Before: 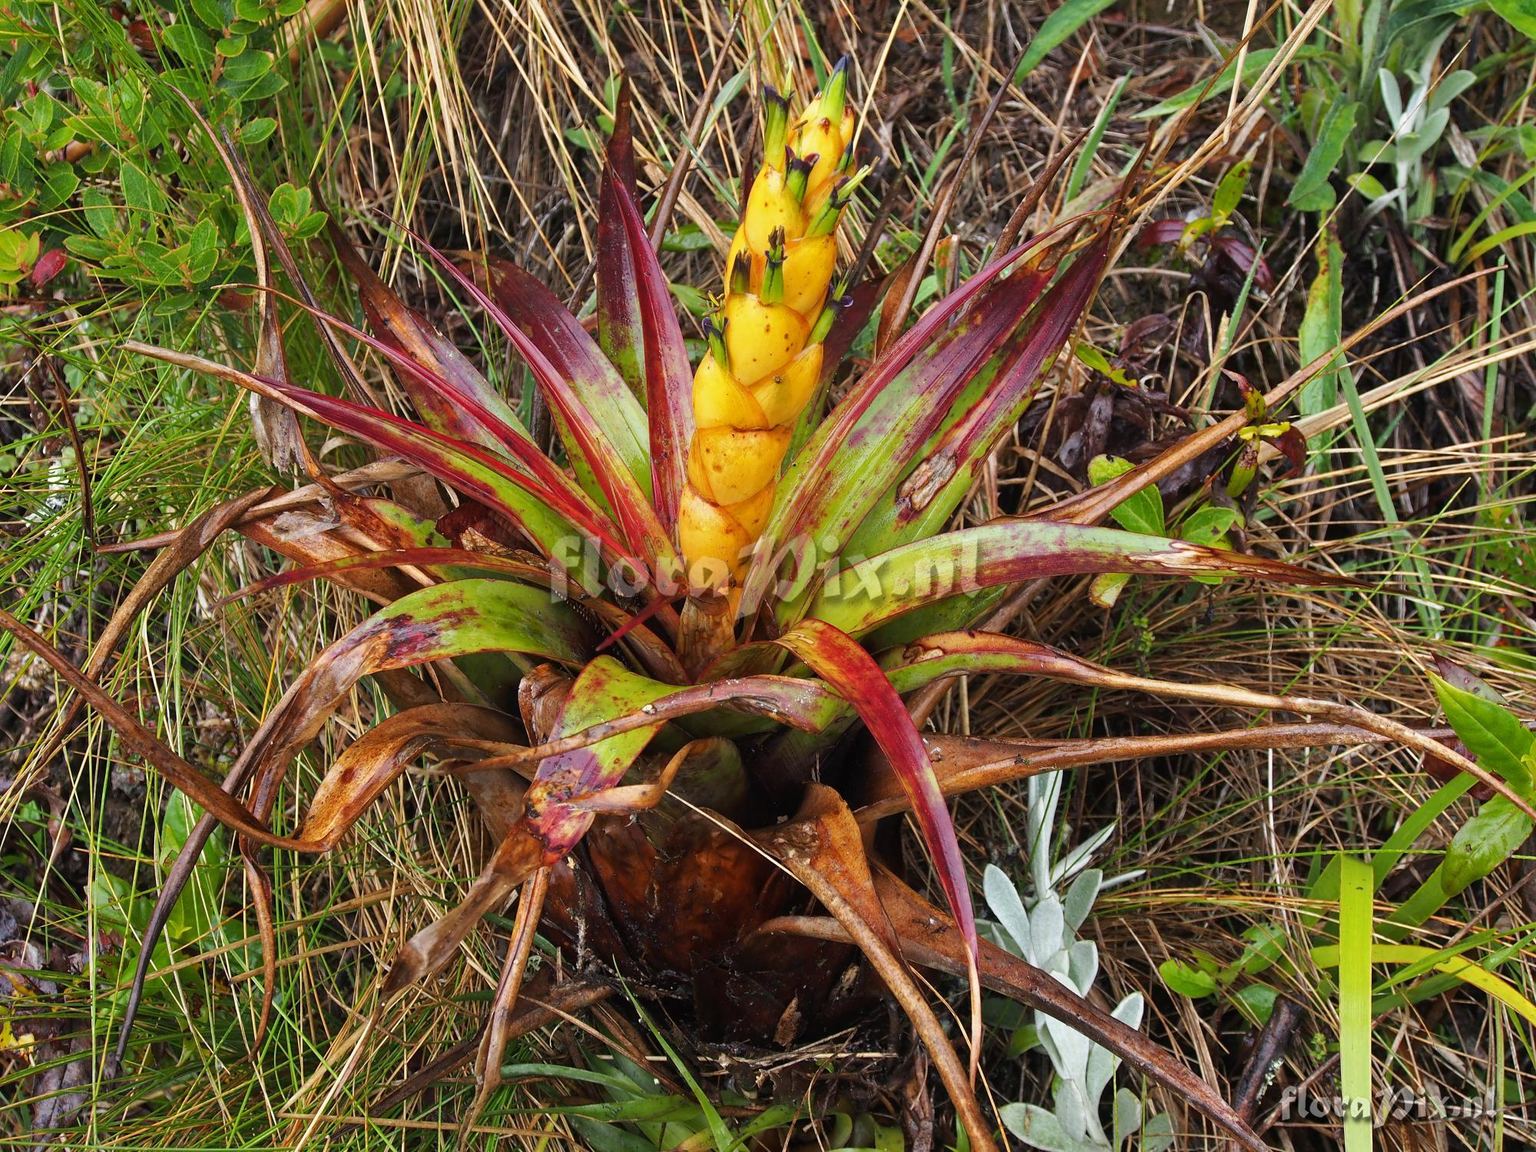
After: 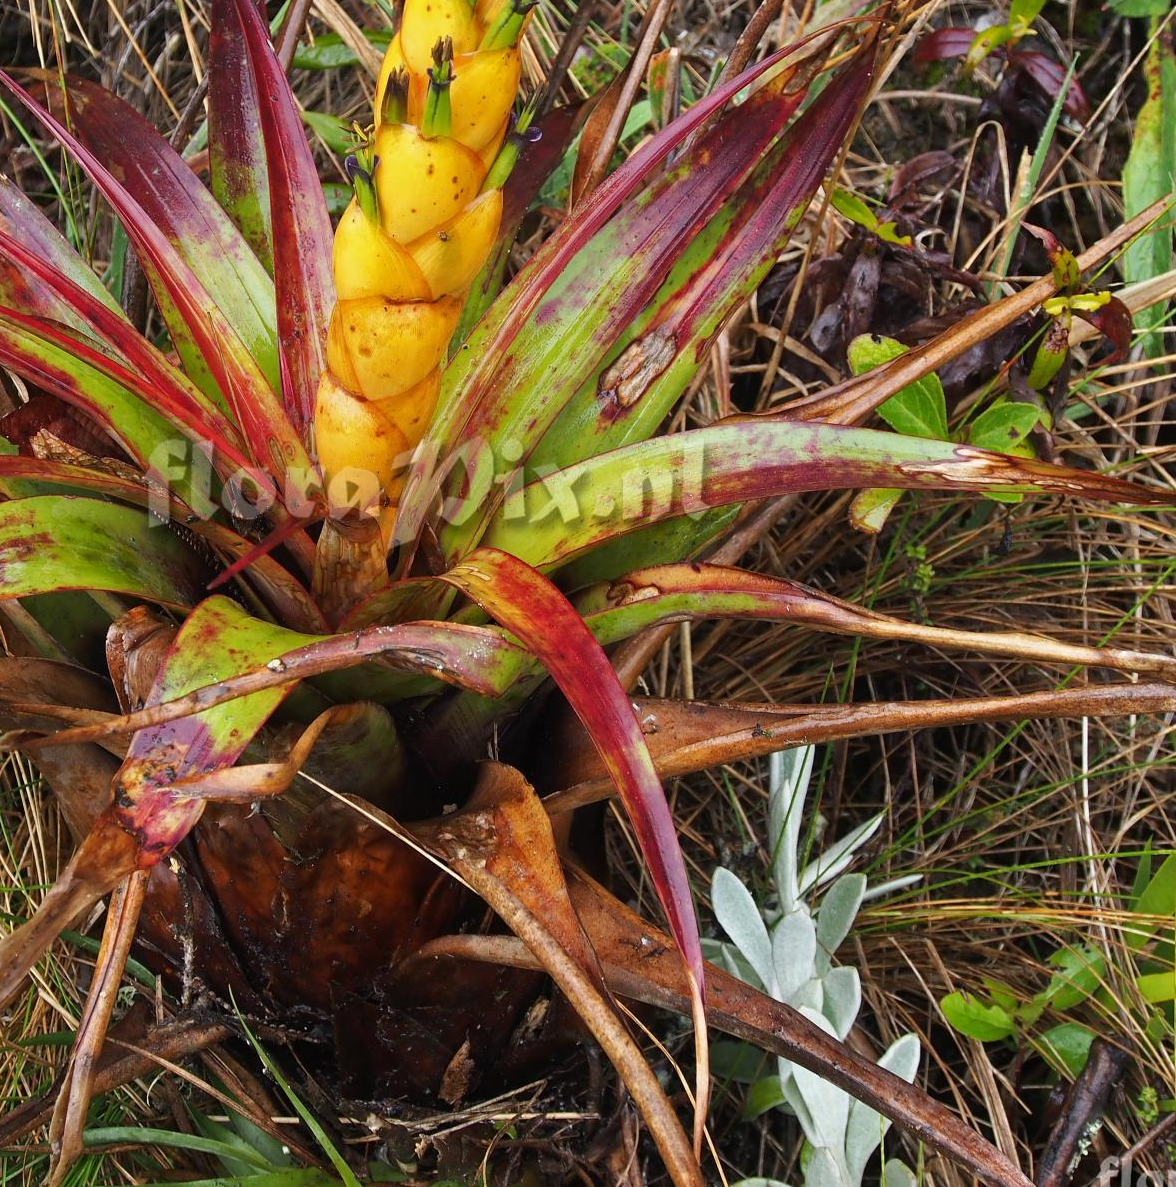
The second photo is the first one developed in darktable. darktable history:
crop and rotate: left 28.461%, top 17.22%, right 12.712%, bottom 3.583%
